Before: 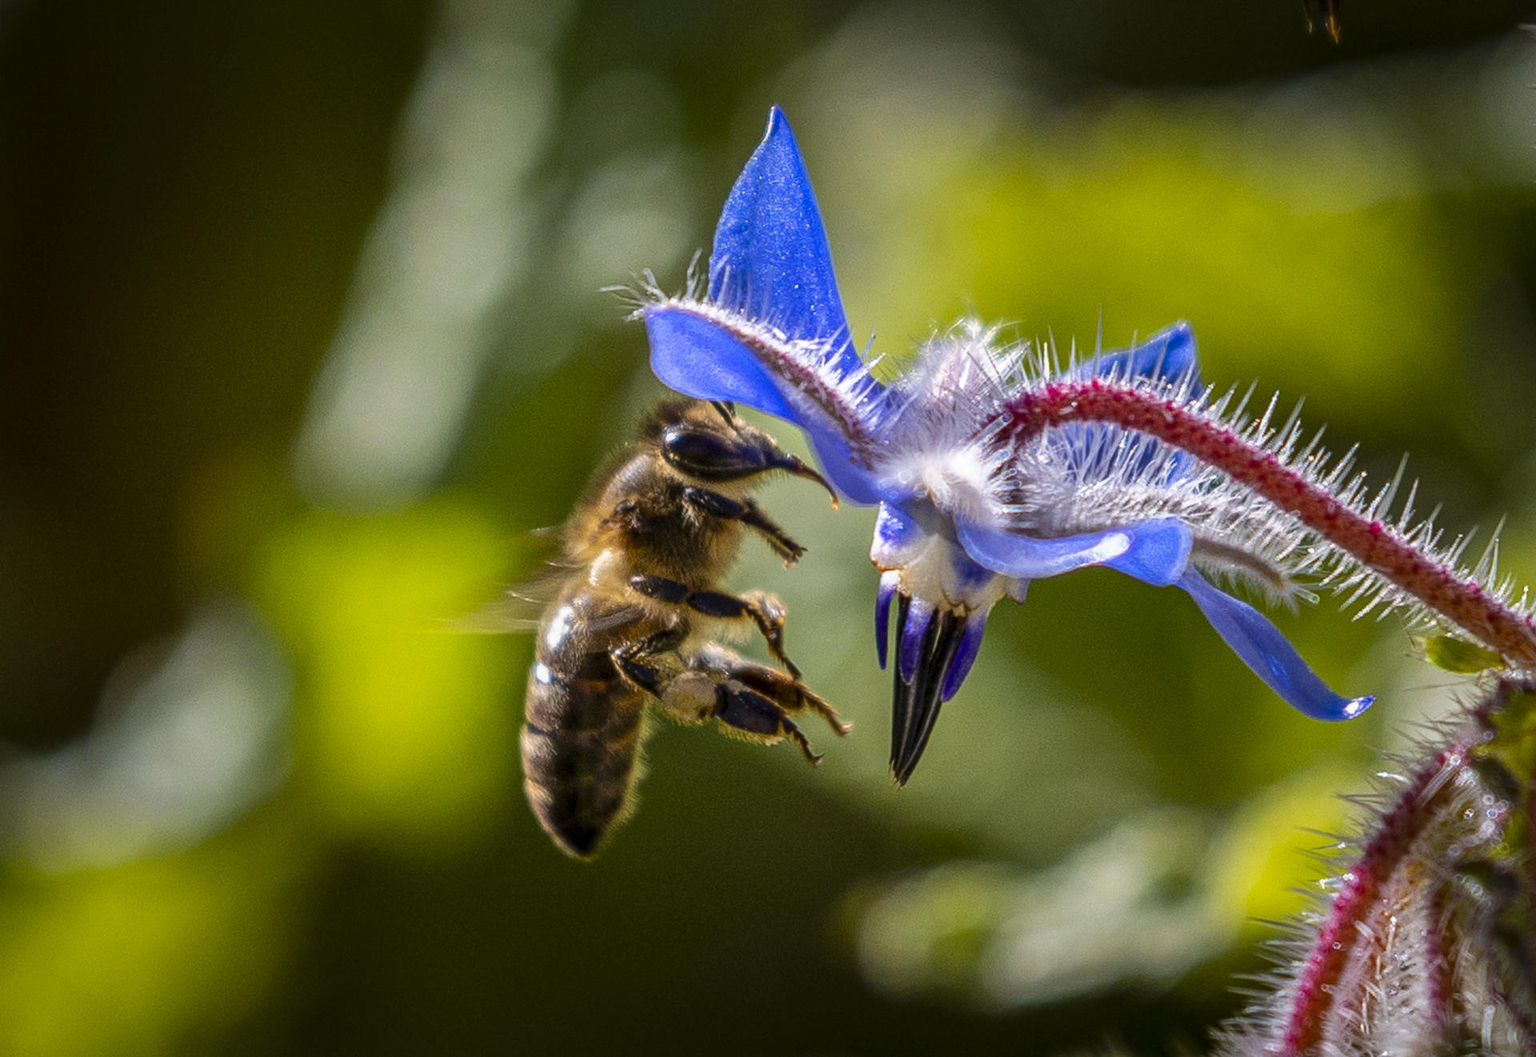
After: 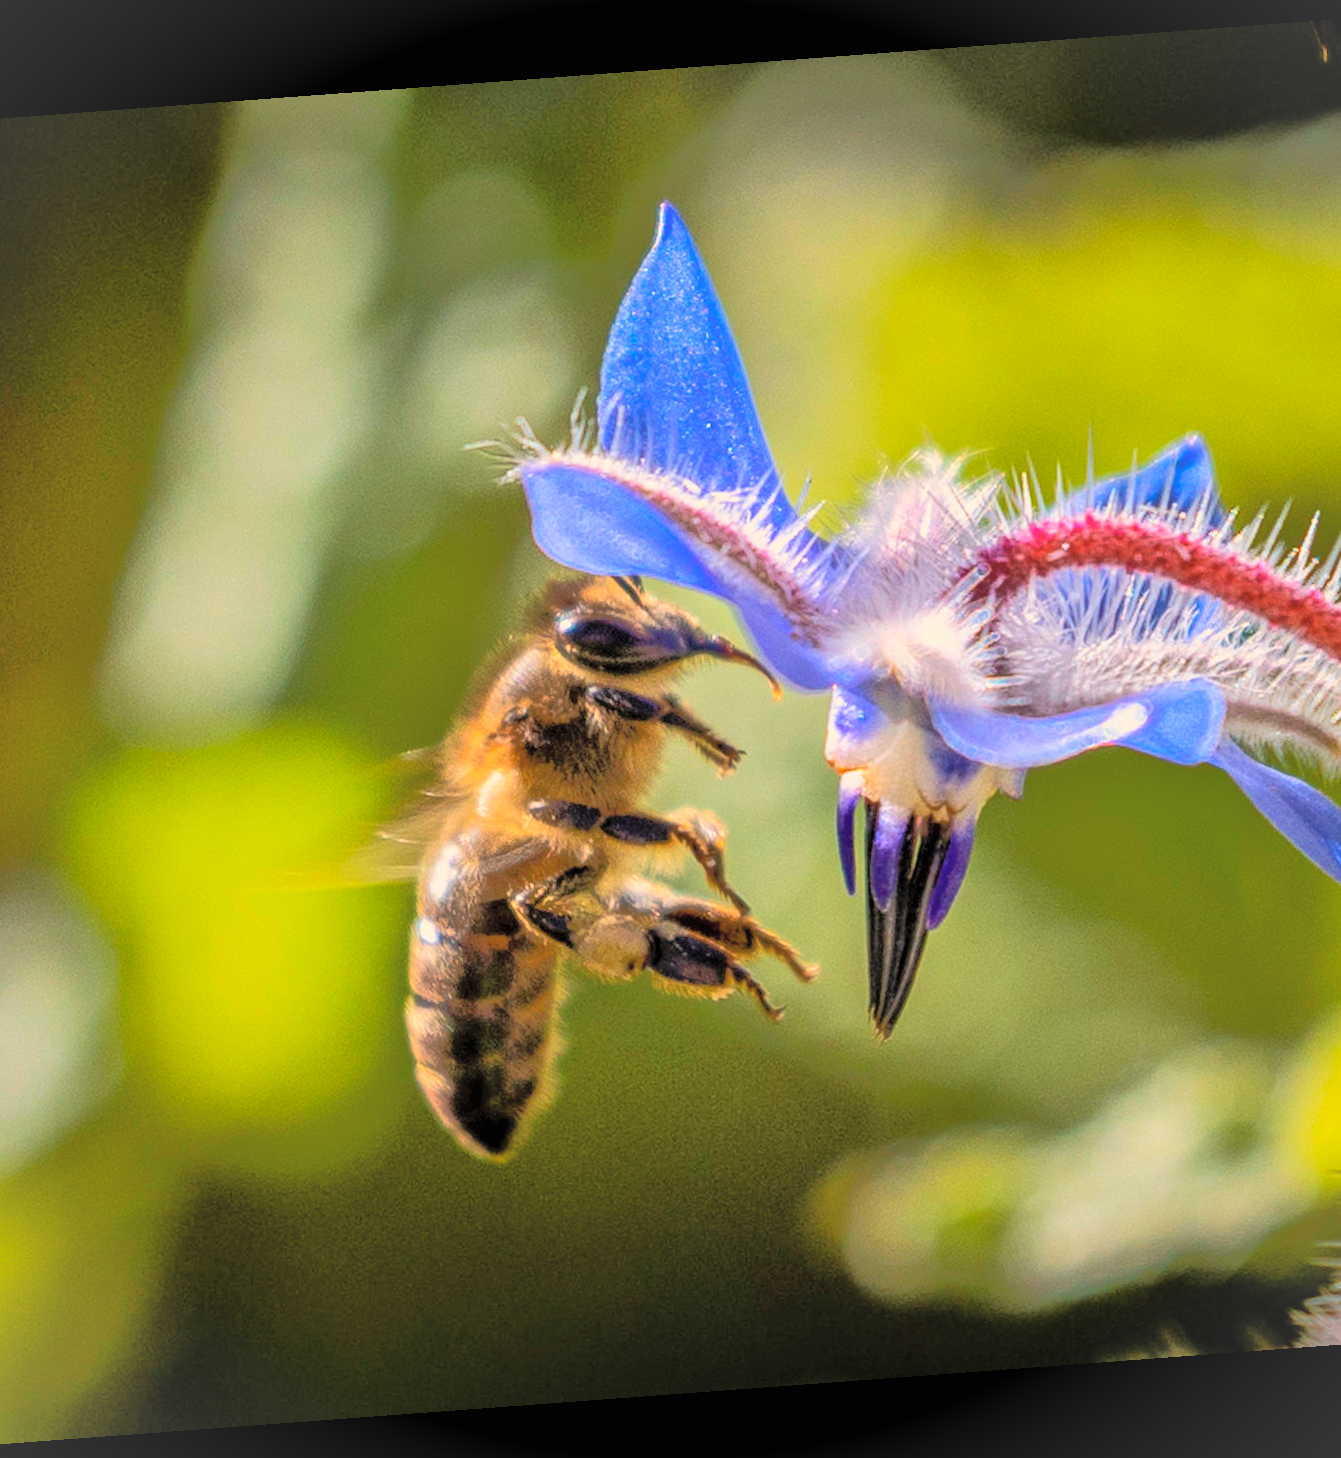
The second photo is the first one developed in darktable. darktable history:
exposure: black level correction 0, exposure 0.7 EV, compensate exposure bias true, compensate highlight preservation false
crop and rotate: left 15.546%, right 17.787%
tone equalizer: -8 EV -0.528 EV, -7 EV -0.319 EV, -6 EV -0.083 EV, -5 EV 0.413 EV, -4 EV 0.985 EV, -3 EV 0.791 EV, -2 EV -0.01 EV, -1 EV 0.14 EV, +0 EV -0.012 EV, smoothing 1
vignetting: fall-off start 100%, brightness 0.05, saturation 0
levels: levels [0, 0.51, 1]
white balance: red 1.045, blue 0.932
global tonemap: drago (0.7, 100)
rotate and perspective: rotation -4.25°, automatic cropping off
